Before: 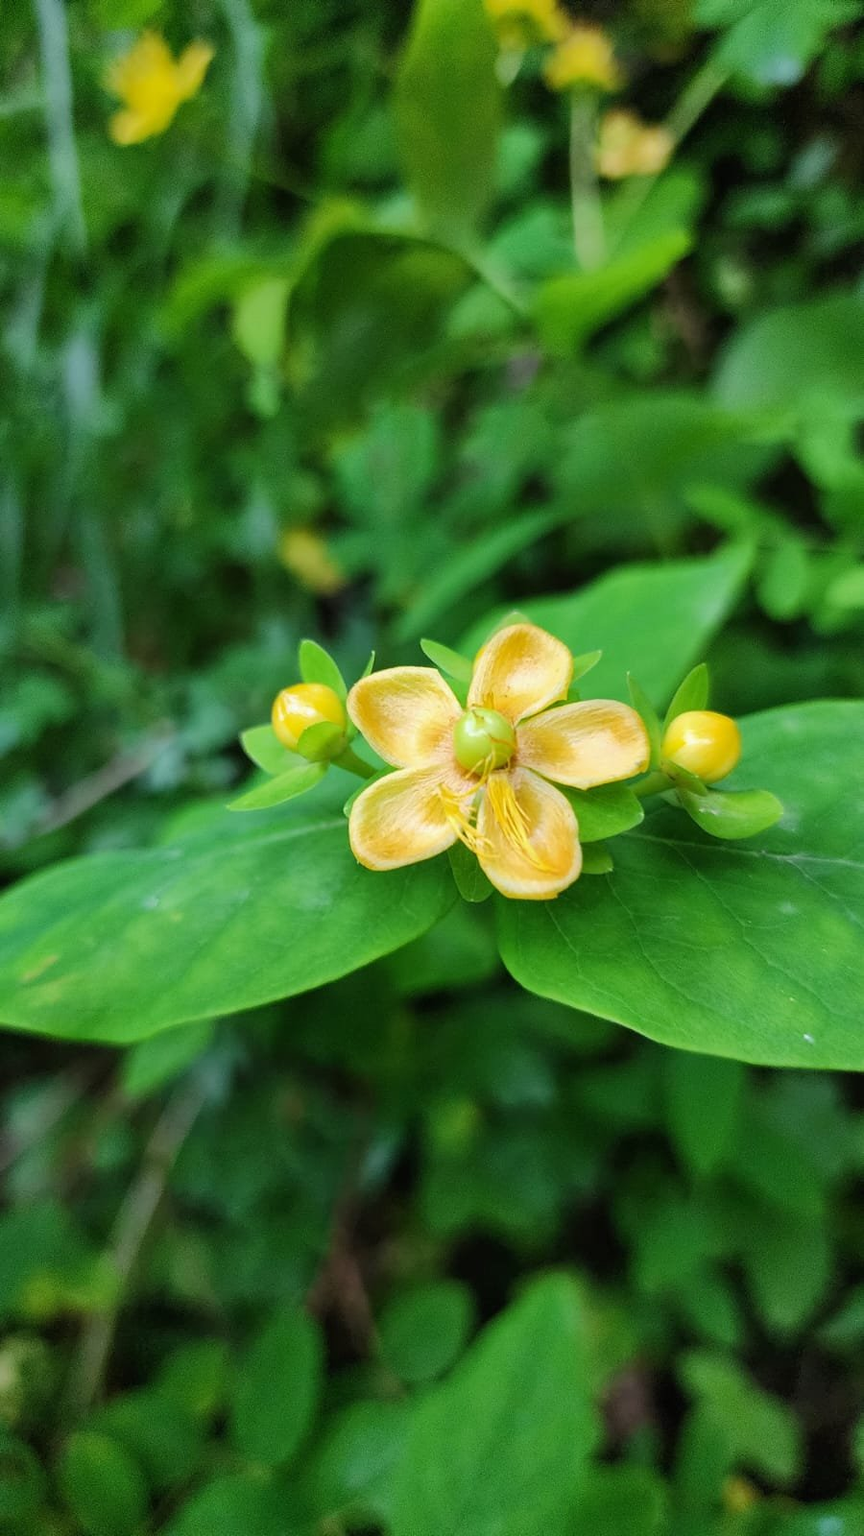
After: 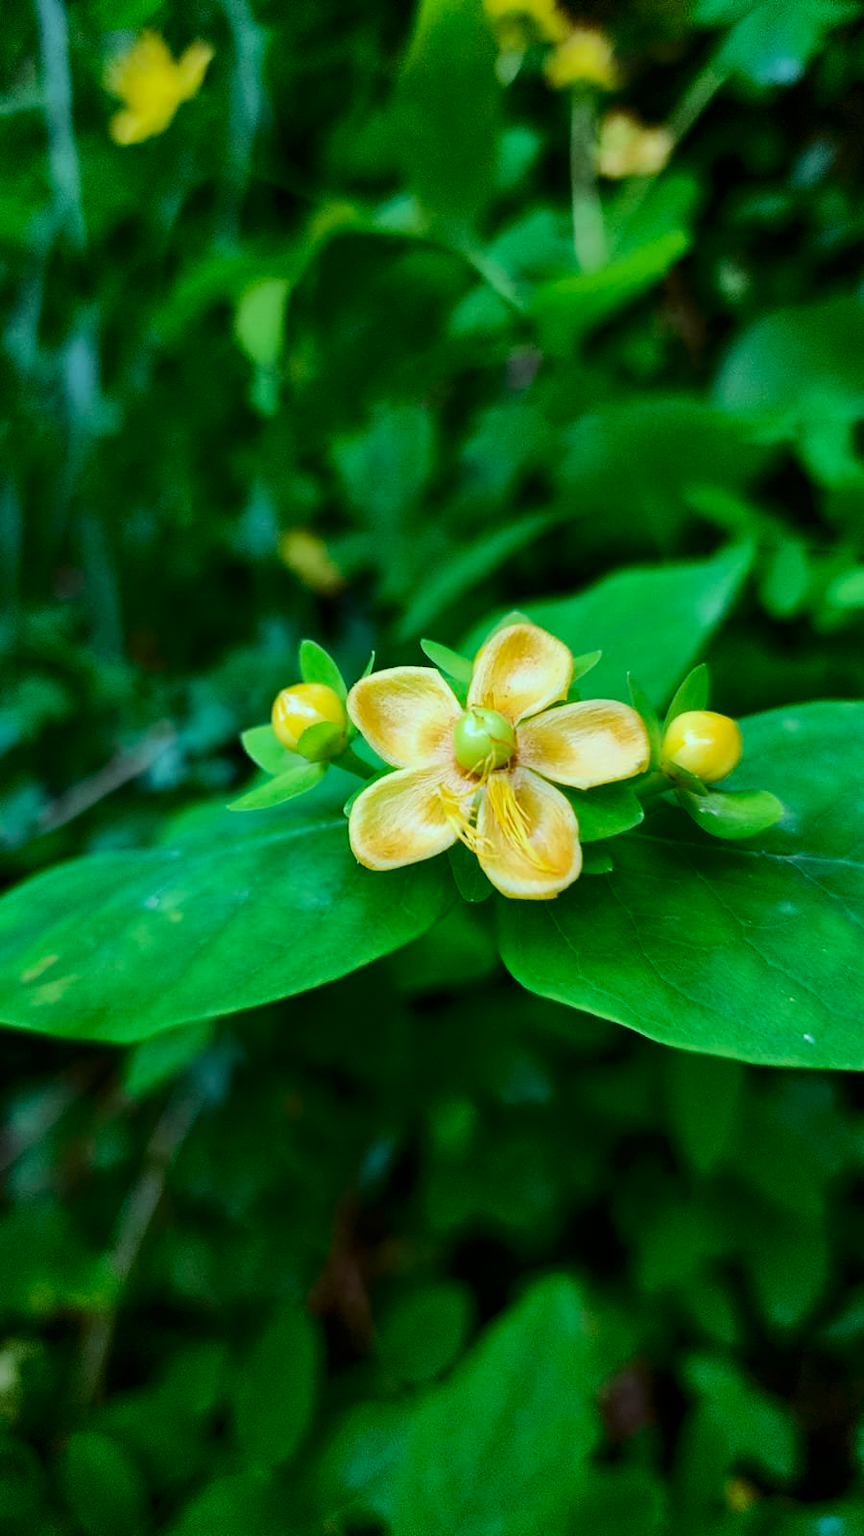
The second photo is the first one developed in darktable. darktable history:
exposure: black level correction 0.001, exposure -0.124 EV, compensate highlight preservation false
color correction: highlights a* -11.28, highlights b* -15.84
contrast brightness saturation: contrast 0.195, brightness -0.108, saturation 0.213
